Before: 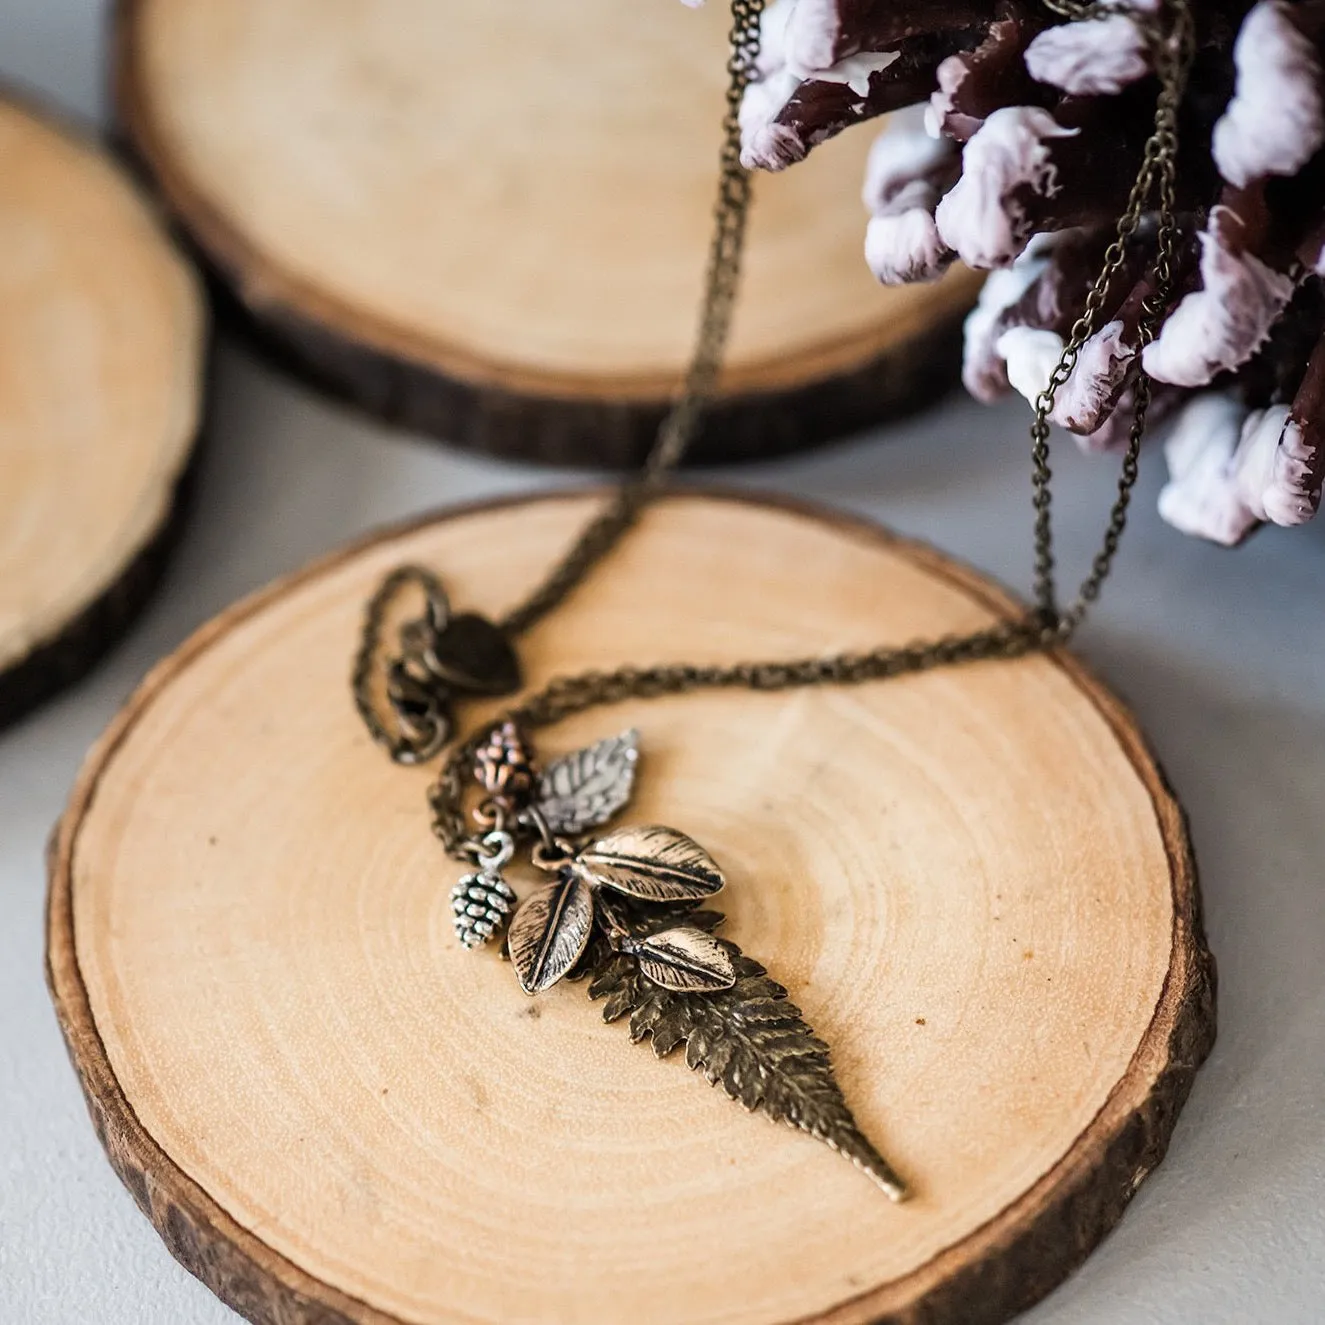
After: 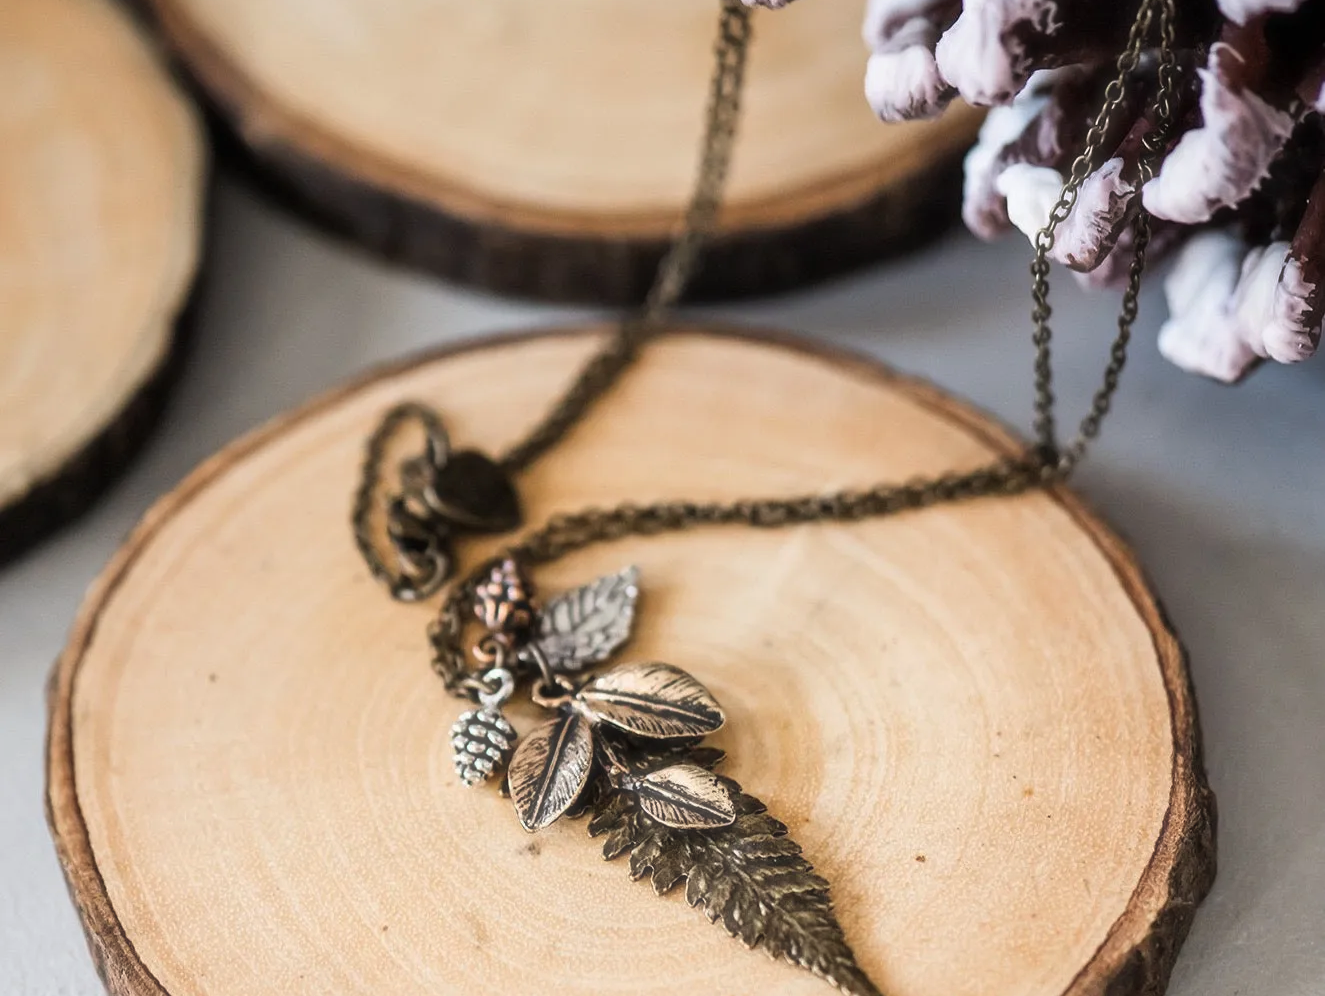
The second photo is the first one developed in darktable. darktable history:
haze removal: strength -0.102, compatibility mode true, adaptive false
crop and rotate: top 12.303%, bottom 12.506%
